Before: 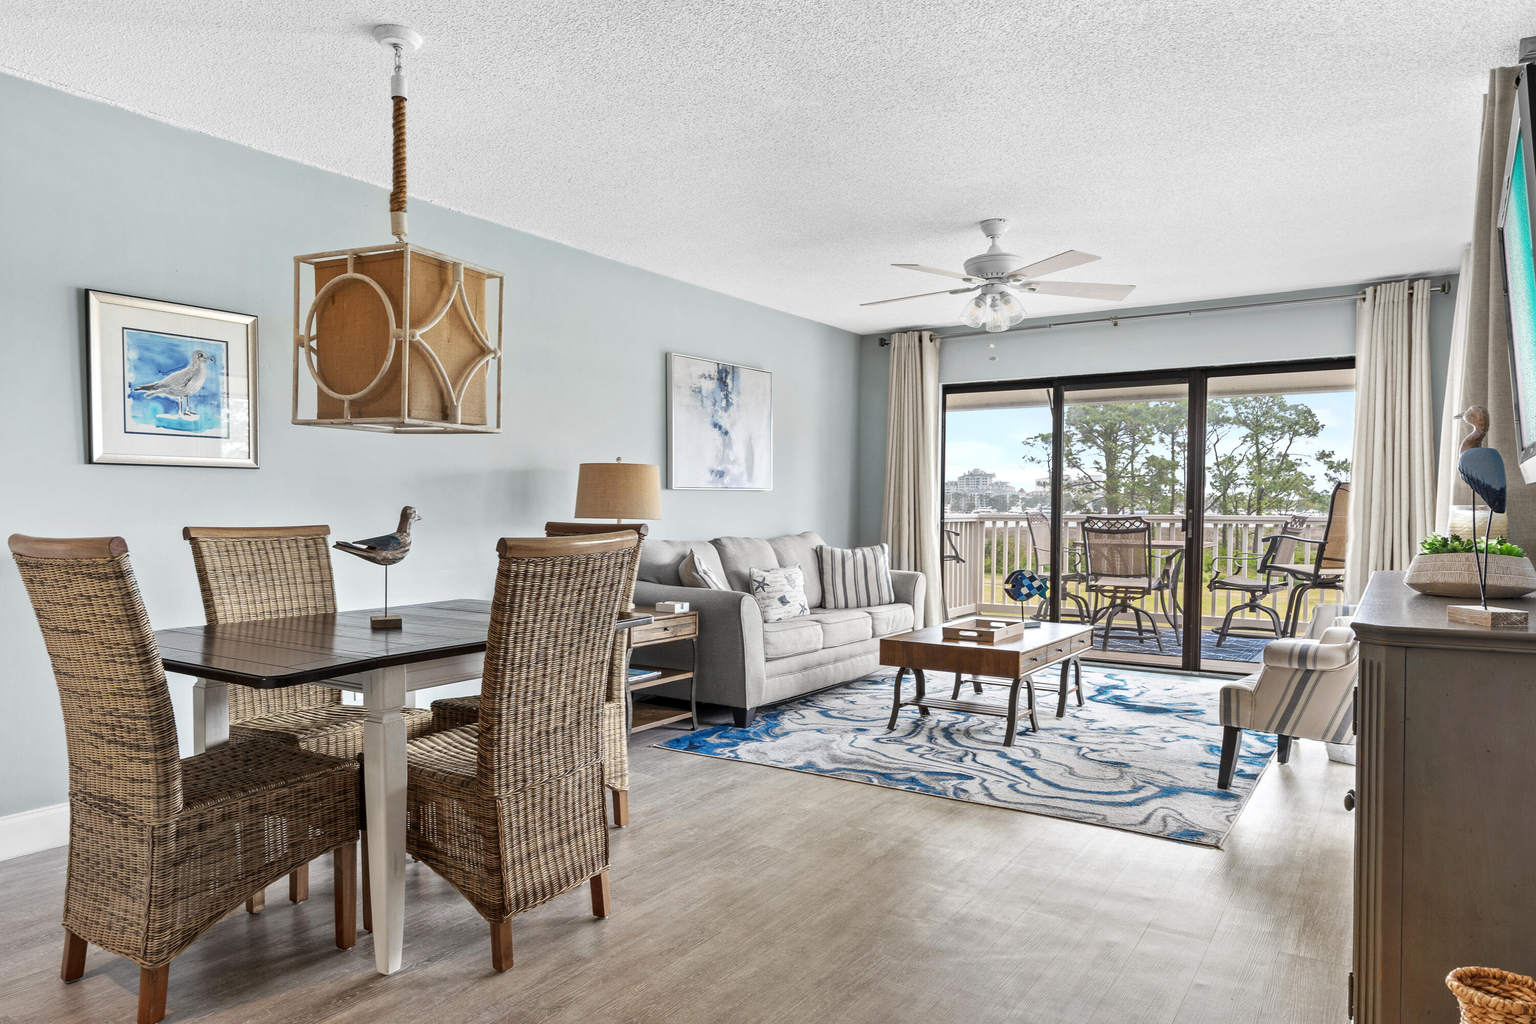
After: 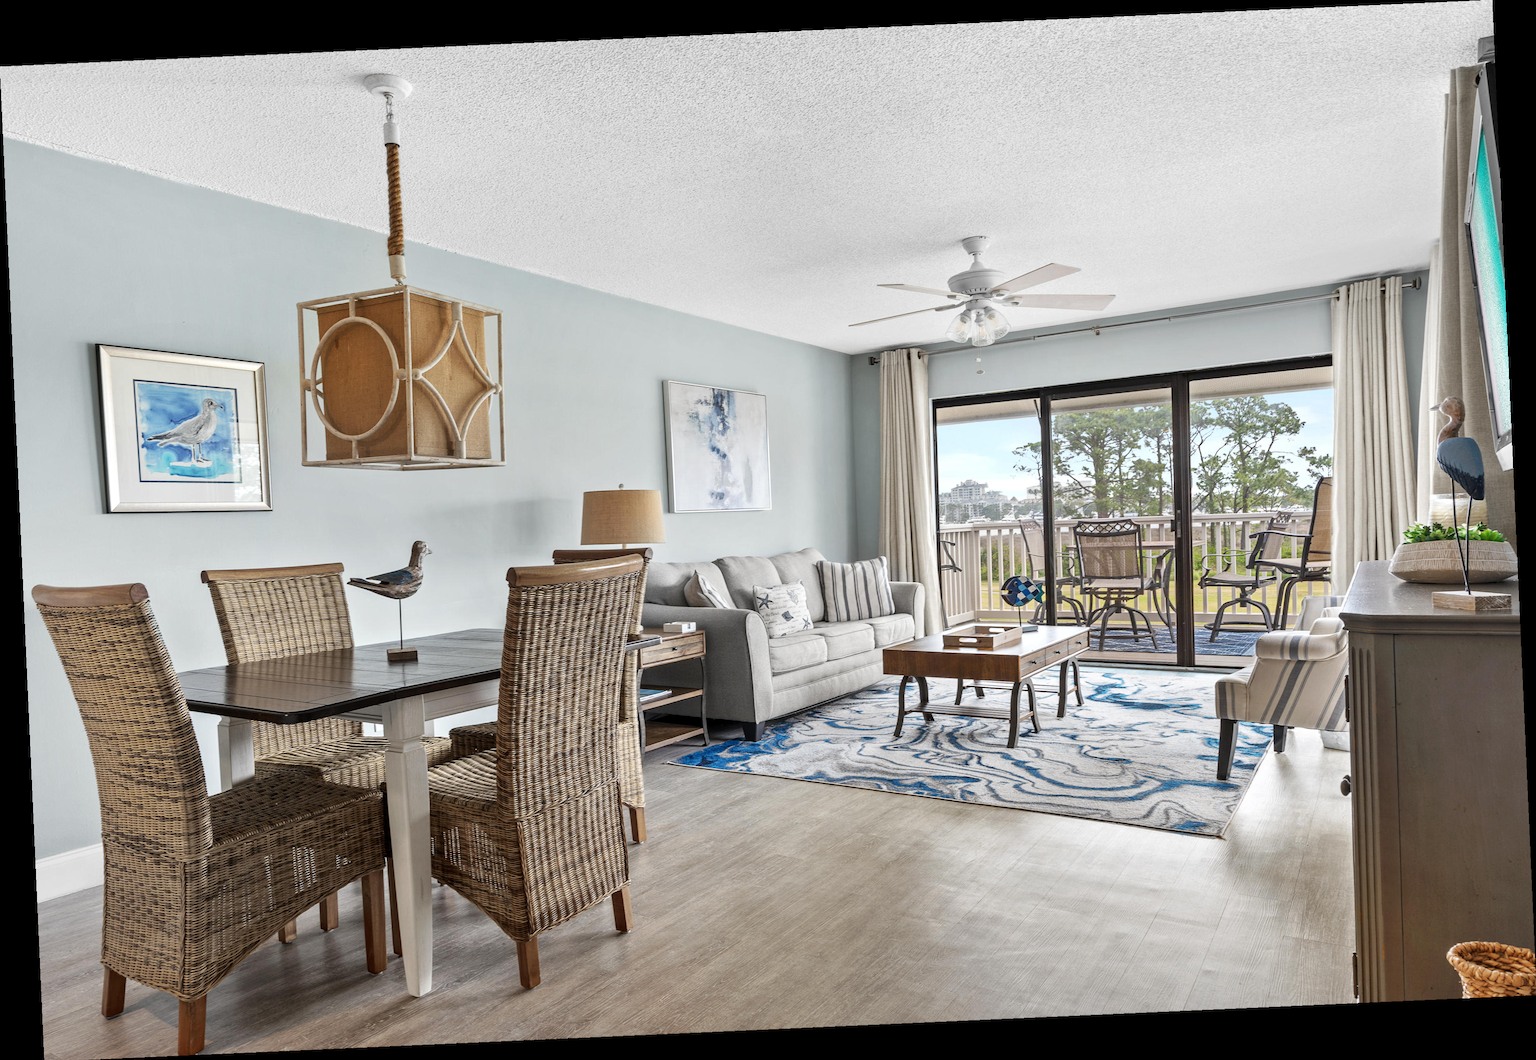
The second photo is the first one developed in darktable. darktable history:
rotate and perspective: rotation -2.56°, automatic cropping off
